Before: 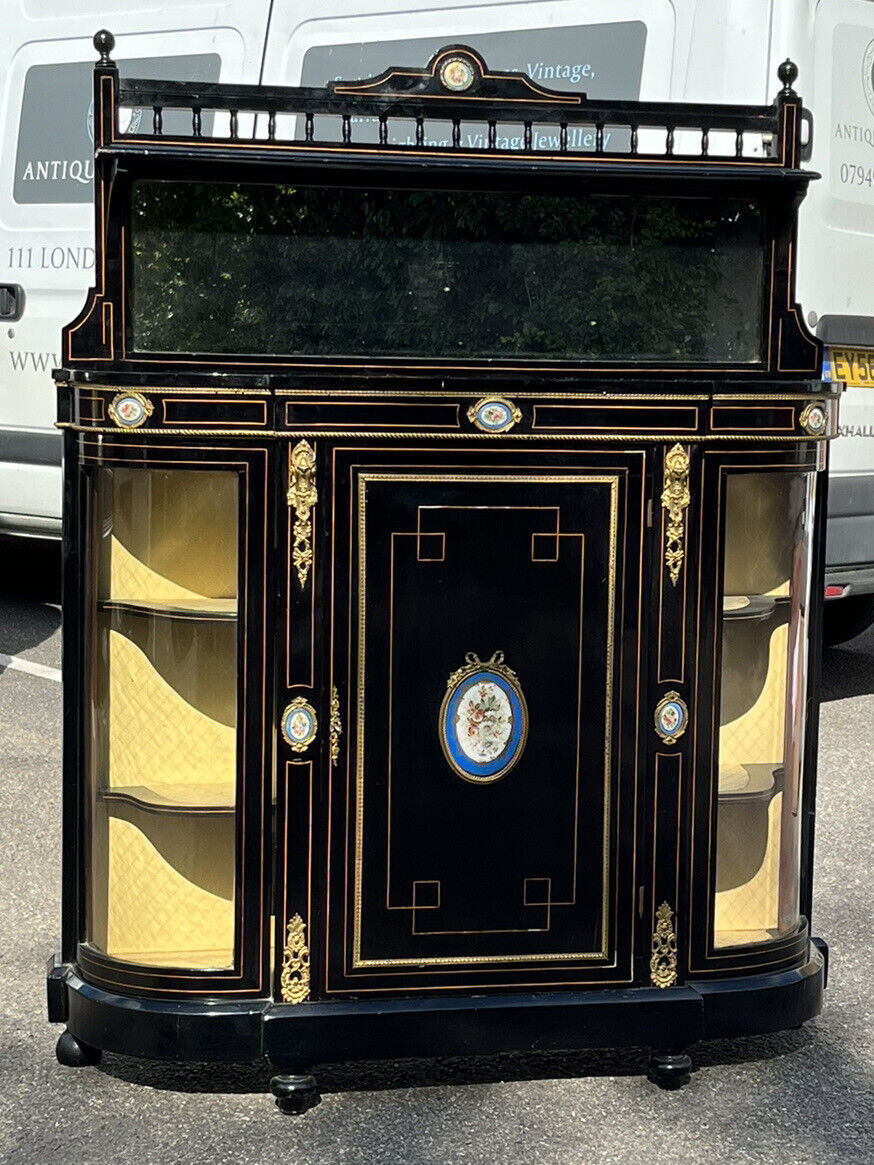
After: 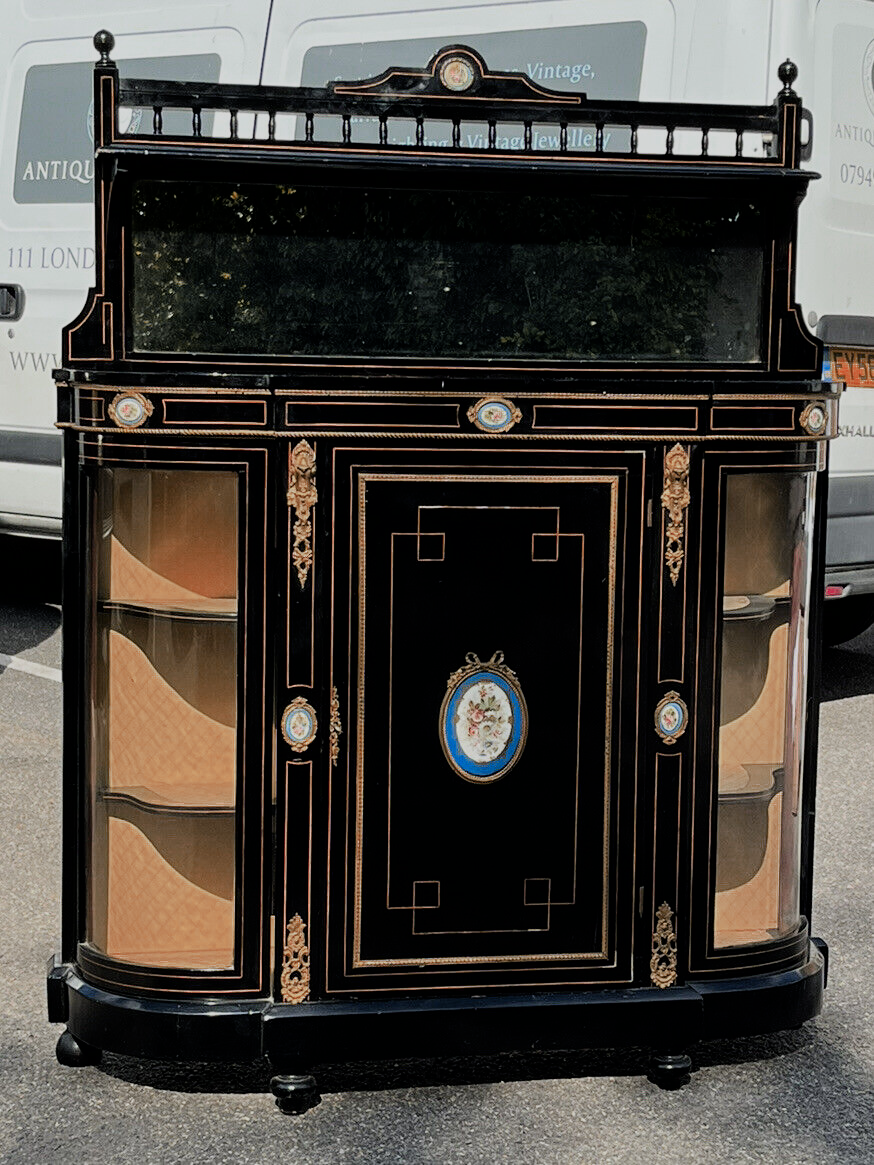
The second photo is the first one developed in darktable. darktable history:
color zones: curves: ch0 [(0.006, 0.385) (0.143, 0.563) (0.243, 0.321) (0.352, 0.464) (0.516, 0.456) (0.625, 0.5) (0.75, 0.5) (0.875, 0.5)]; ch1 [(0, 0.5) (0.134, 0.504) (0.246, 0.463) (0.421, 0.515) (0.5, 0.56) (0.625, 0.5) (0.75, 0.5) (0.875, 0.5)]; ch2 [(0, 0.5) (0.131, 0.426) (0.307, 0.289) (0.38, 0.188) (0.513, 0.216) (0.625, 0.548) (0.75, 0.468) (0.838, 0.396) (0.971, 0.311)]
filmic rgb: black relative exposure -7.65 EV, white relative exposure 4.56 EV, hardness 3.61, contrast 1.05
